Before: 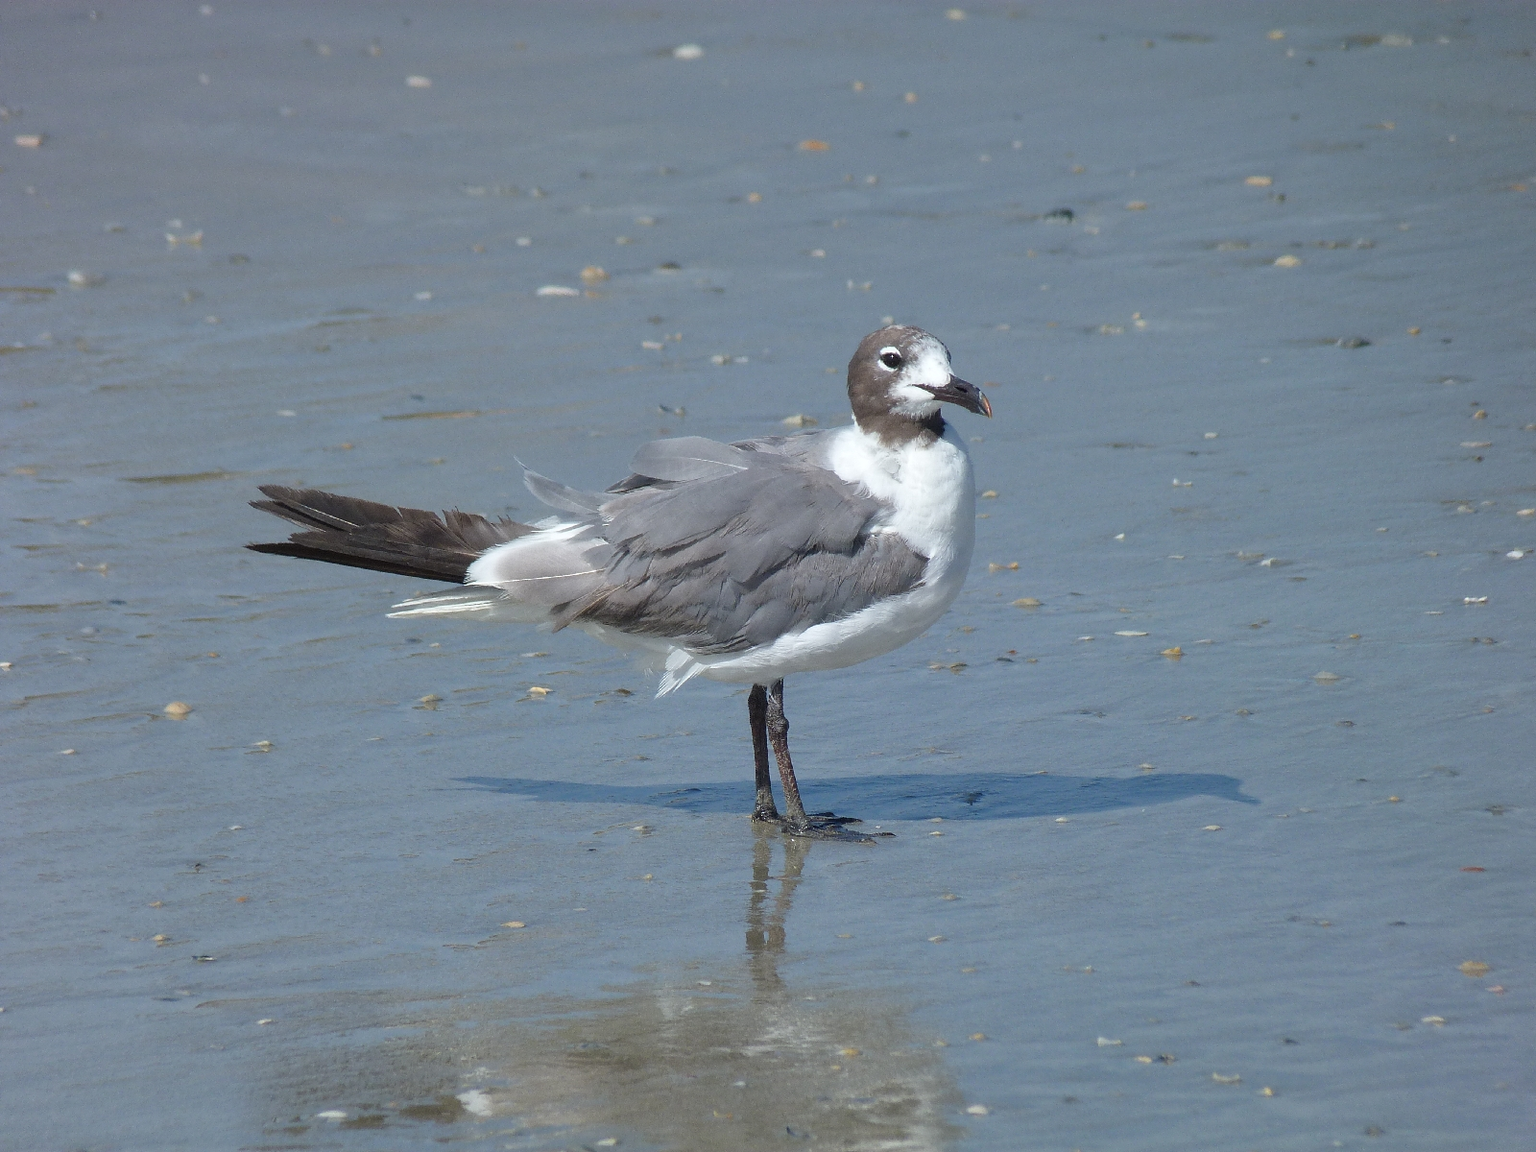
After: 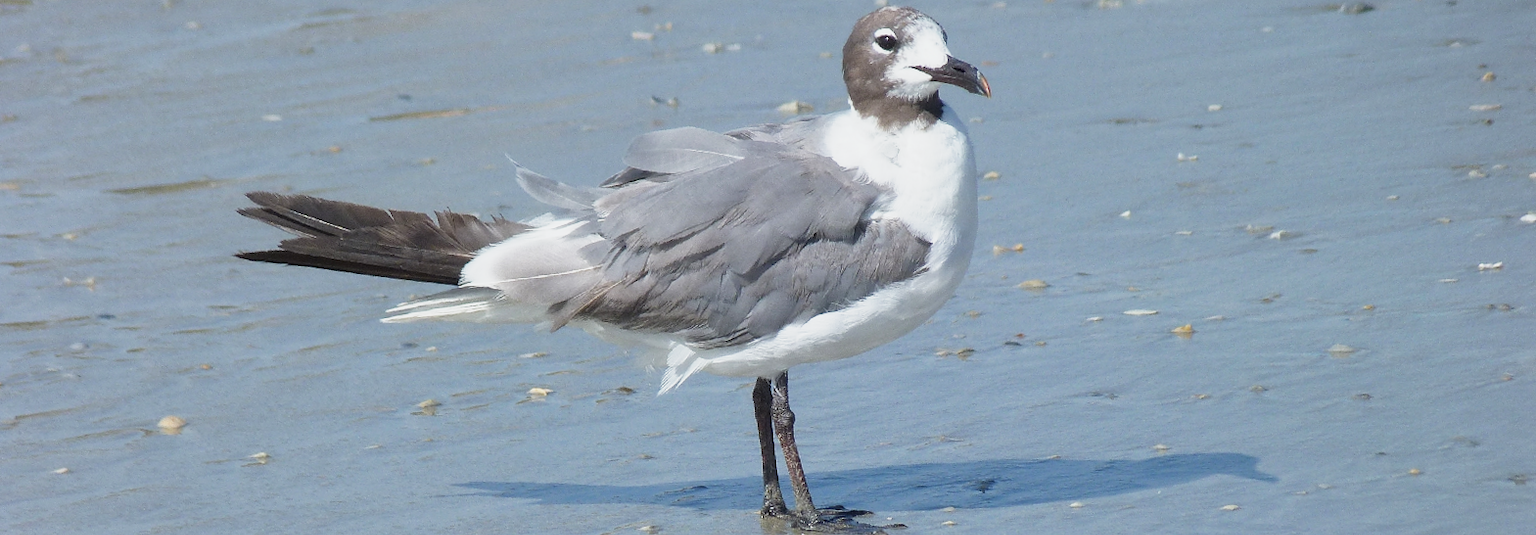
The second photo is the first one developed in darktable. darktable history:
color balance rgb: linear chroma grading › shadows -3%, linear chroma grading › highlights -4%
crop and rotate: top 26.056%, bottom 25.543%
rotate and perspective: rotation -2°, crop left 0.022, crop right 0.978, crop top 0.049, crop bottom 0.951
base curve: curves: ch0 [(0, 0) (0.088, 0.125) (0.176, 0.251) (0.354, 0.501) (0.613, 0.749) (1, 0.877)], preserve colors none
